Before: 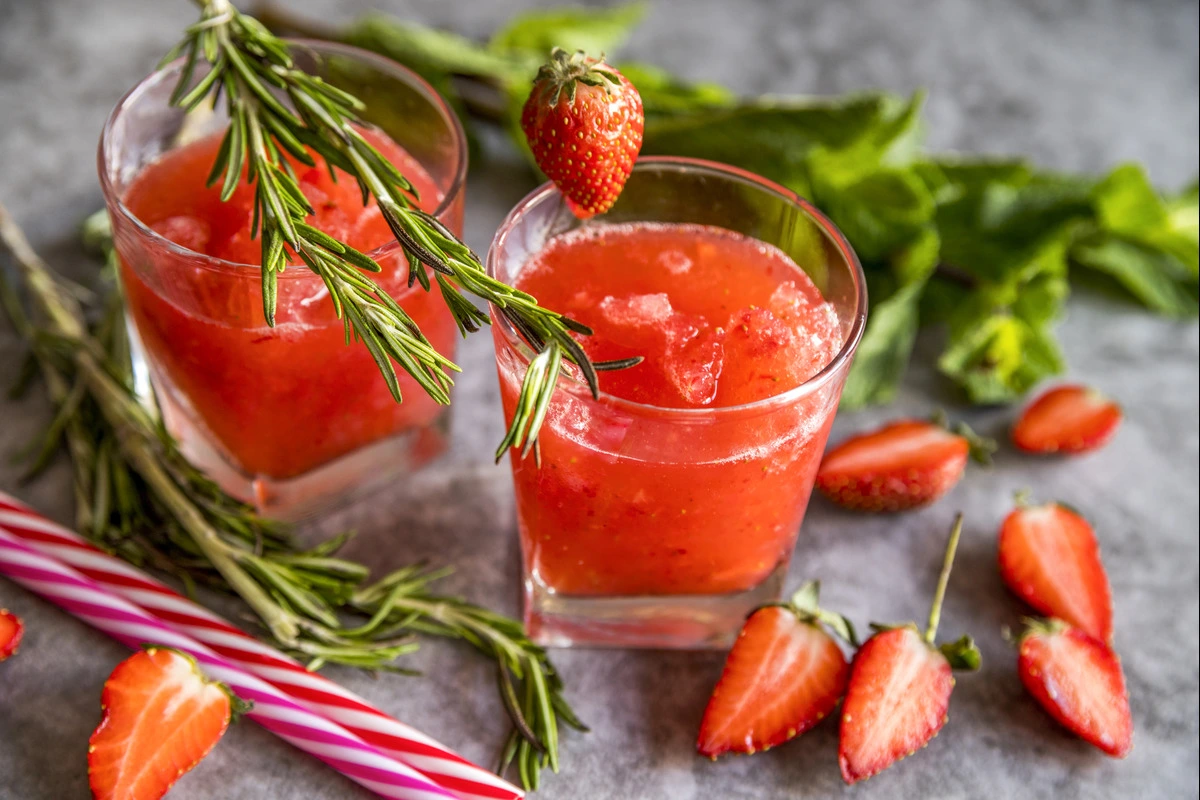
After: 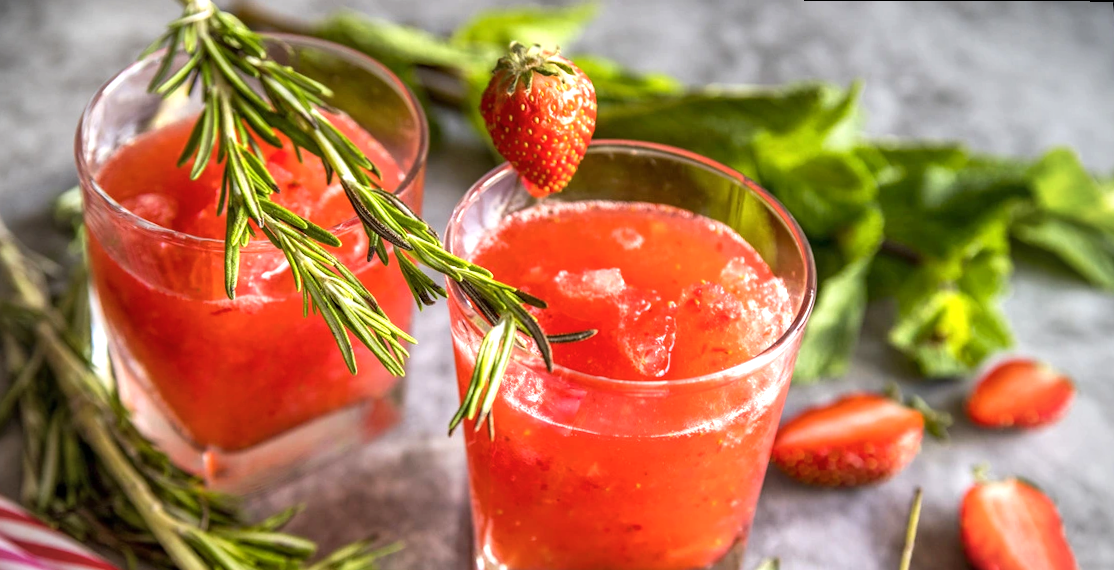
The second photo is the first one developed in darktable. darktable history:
color balance rgb: global vibrance 10%
tone equalizer: on, module defaults
vignetting: fall-off radius 63.6%
exposure: exposure 0.6 EV, compensate highlight preservation false
rotate and perspective: rotation 0.215°, lens shift (vertical) -0.139, crop left 0.069, crop right 0.939, crop top 0.002, crop bottom 0.996
crop: bottom 28.576%
